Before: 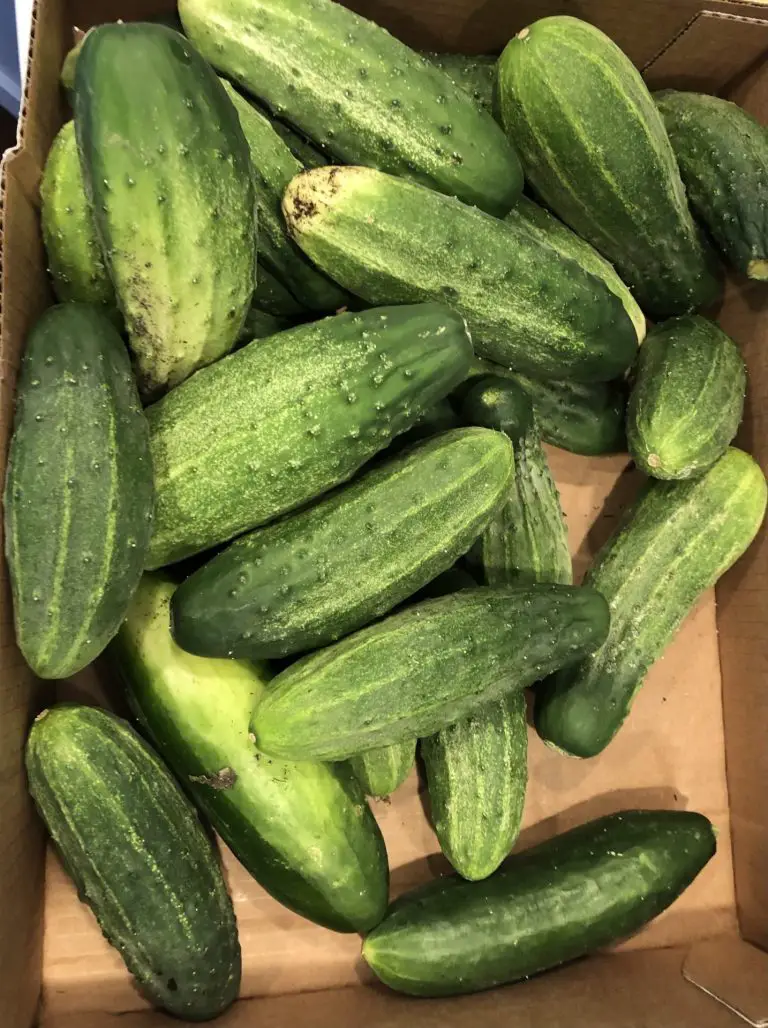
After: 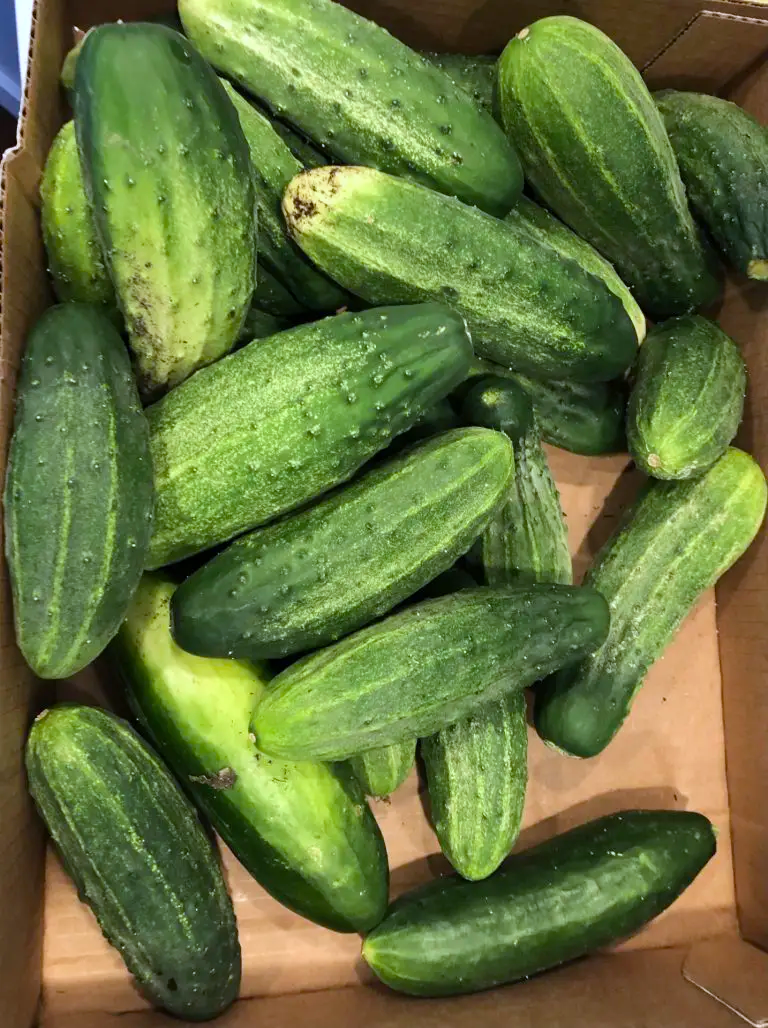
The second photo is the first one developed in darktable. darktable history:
color calibration: illuminant as shot in camera, x 0.37, y 0.382, temperature 4313.32 K
color balance rgb: perceptual saturation grading › global saturation 25%, global vibrance 10%
